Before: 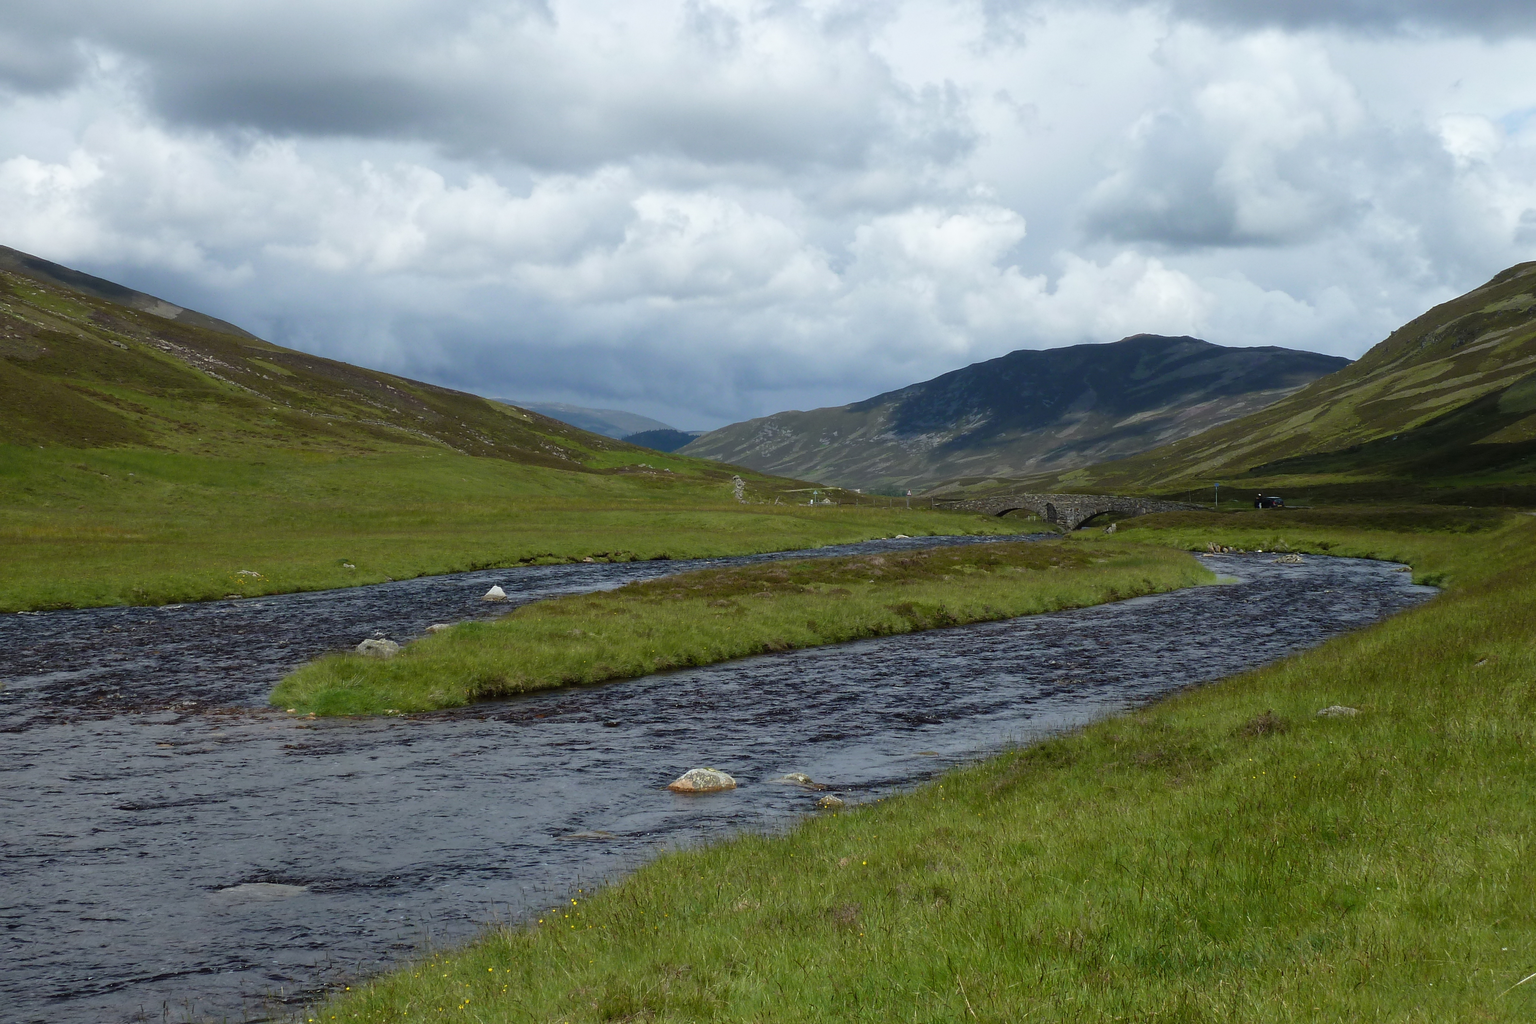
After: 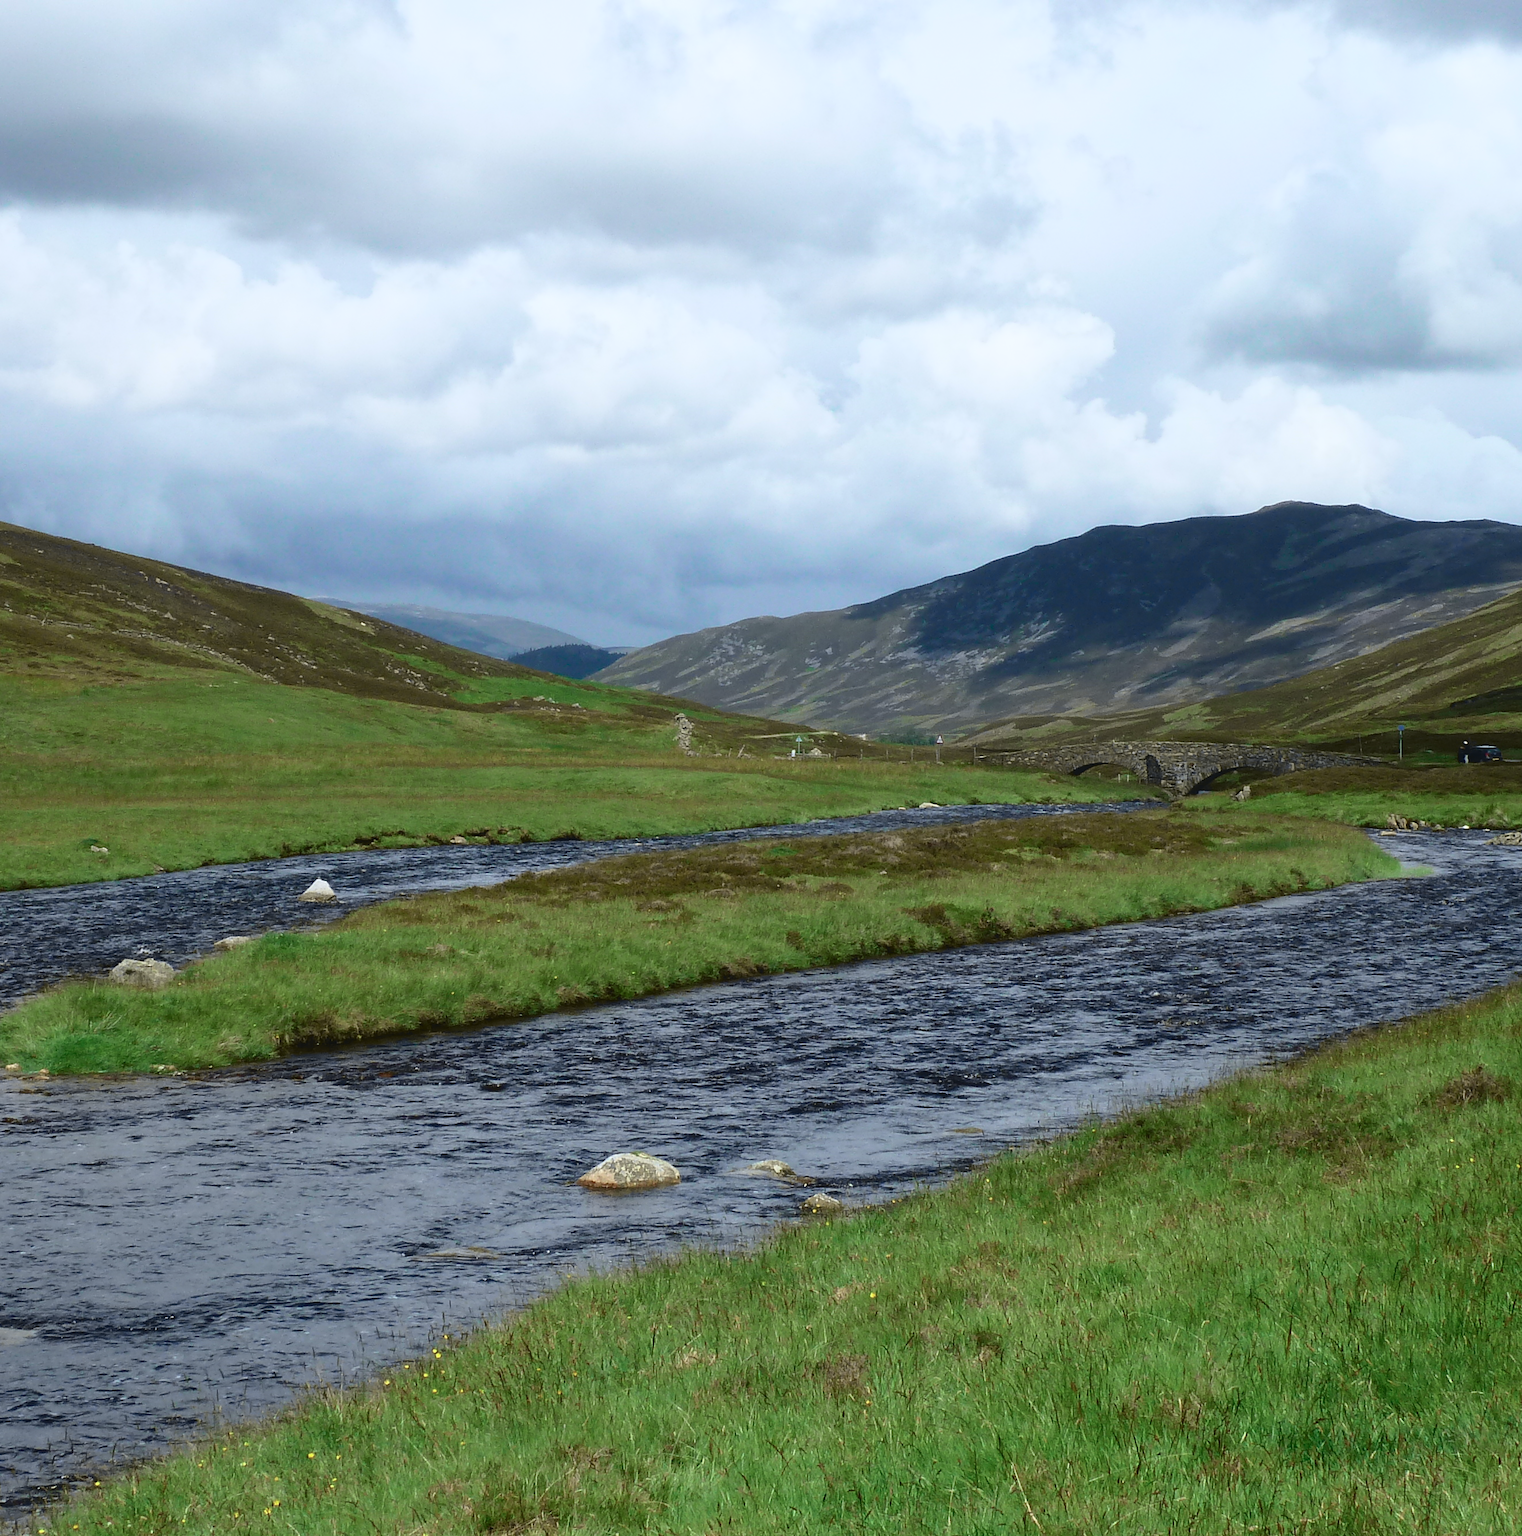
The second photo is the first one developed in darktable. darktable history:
crop and rotate: left 18.442%, right 15.508%
tone curve: curves: ch0 [(0, 0.039) (0.104, 0.103) (0.273, 0.267) (0.448, 0.487) (0.704, 0.761) (0.886, 0.922) (0.994, 0.971)]; ch1 [(0, 0) (0.335, 0.298) (0.446, 0.413) (0.485, 0.487) (0.515, 0.503) (0.566, 0.563) (0.641, 0.655) (1, 1)]; ch2 [(0, 0) (0.314, 0.301) (0.421, 0.411) (0.502, 0.494) (0.528, 0.54) (0.557, 0.559) (0.612, 0.605) (0.722, 0.686) (1, 1)], color space Lab, independent channels, preserve colors none
exposure: exposure 0.127 EV, compensate highlight preservation false
